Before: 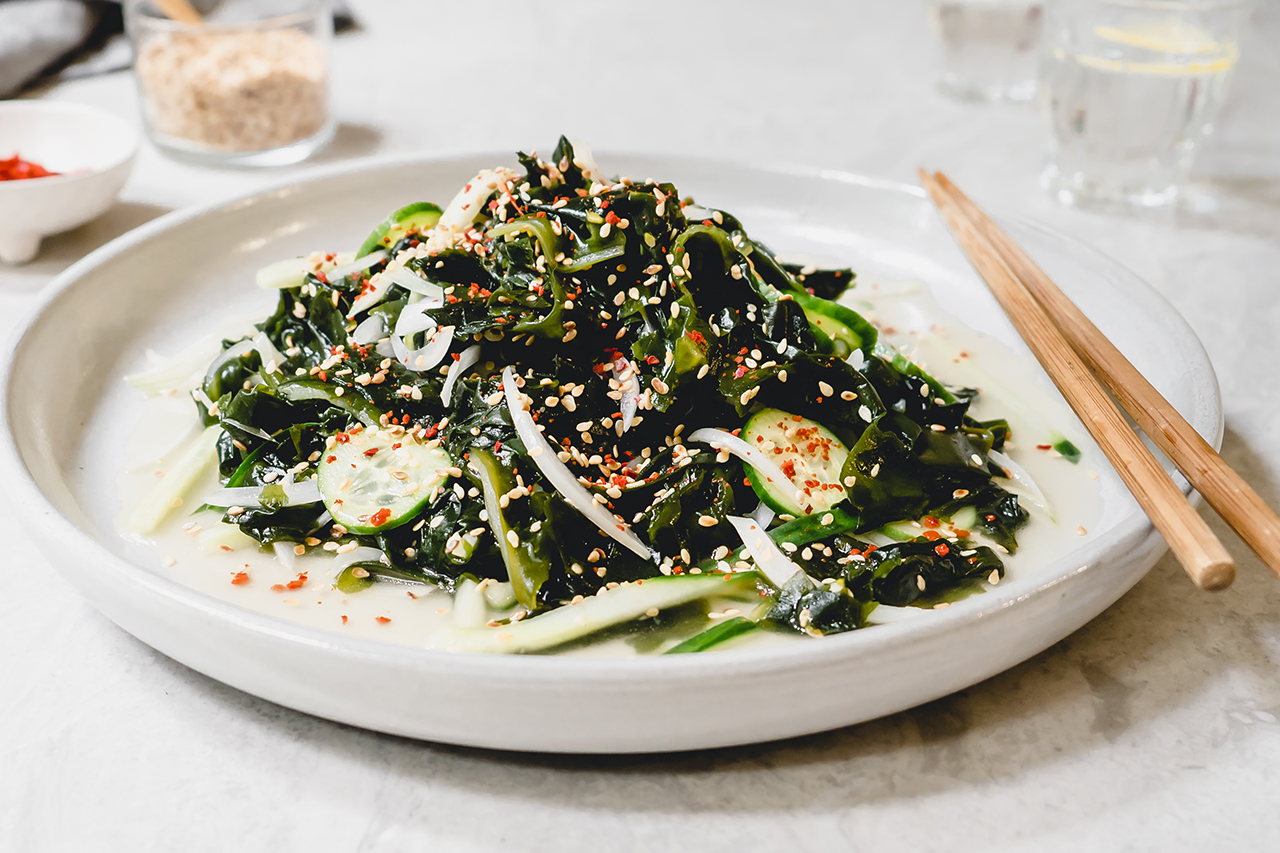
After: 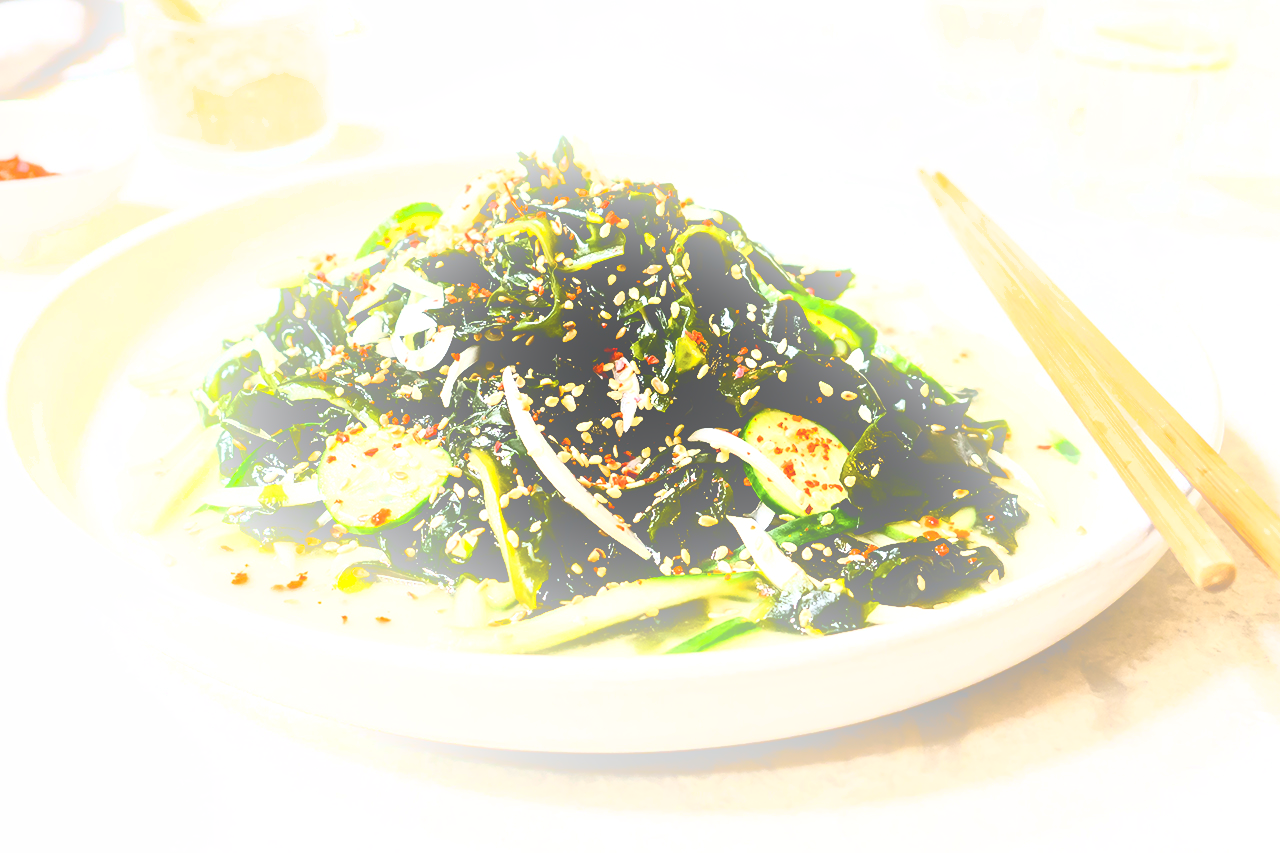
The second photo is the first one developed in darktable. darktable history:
tone equalizer: -8 EV -1.08 EV, -7 EV -1.01 EV, -6 EV -0.867 EV, -5 EV -0.578 EV, -3 EV 0.578 EV, -2 EV 0.867 EV, -1 EV 1.01 EV, +0 EV 1.08 EV, edges refinement/feathering 500, mask exposure compensation -1.57 EV, preserve details no
bloom: threshold 82.5%, strength 16.25%
shadows and highlights: shadows 49, highlights -41, soften with gaussian
contrast brightness saturation: contrast 0.4, brightness 0.1, saturation 0.21
